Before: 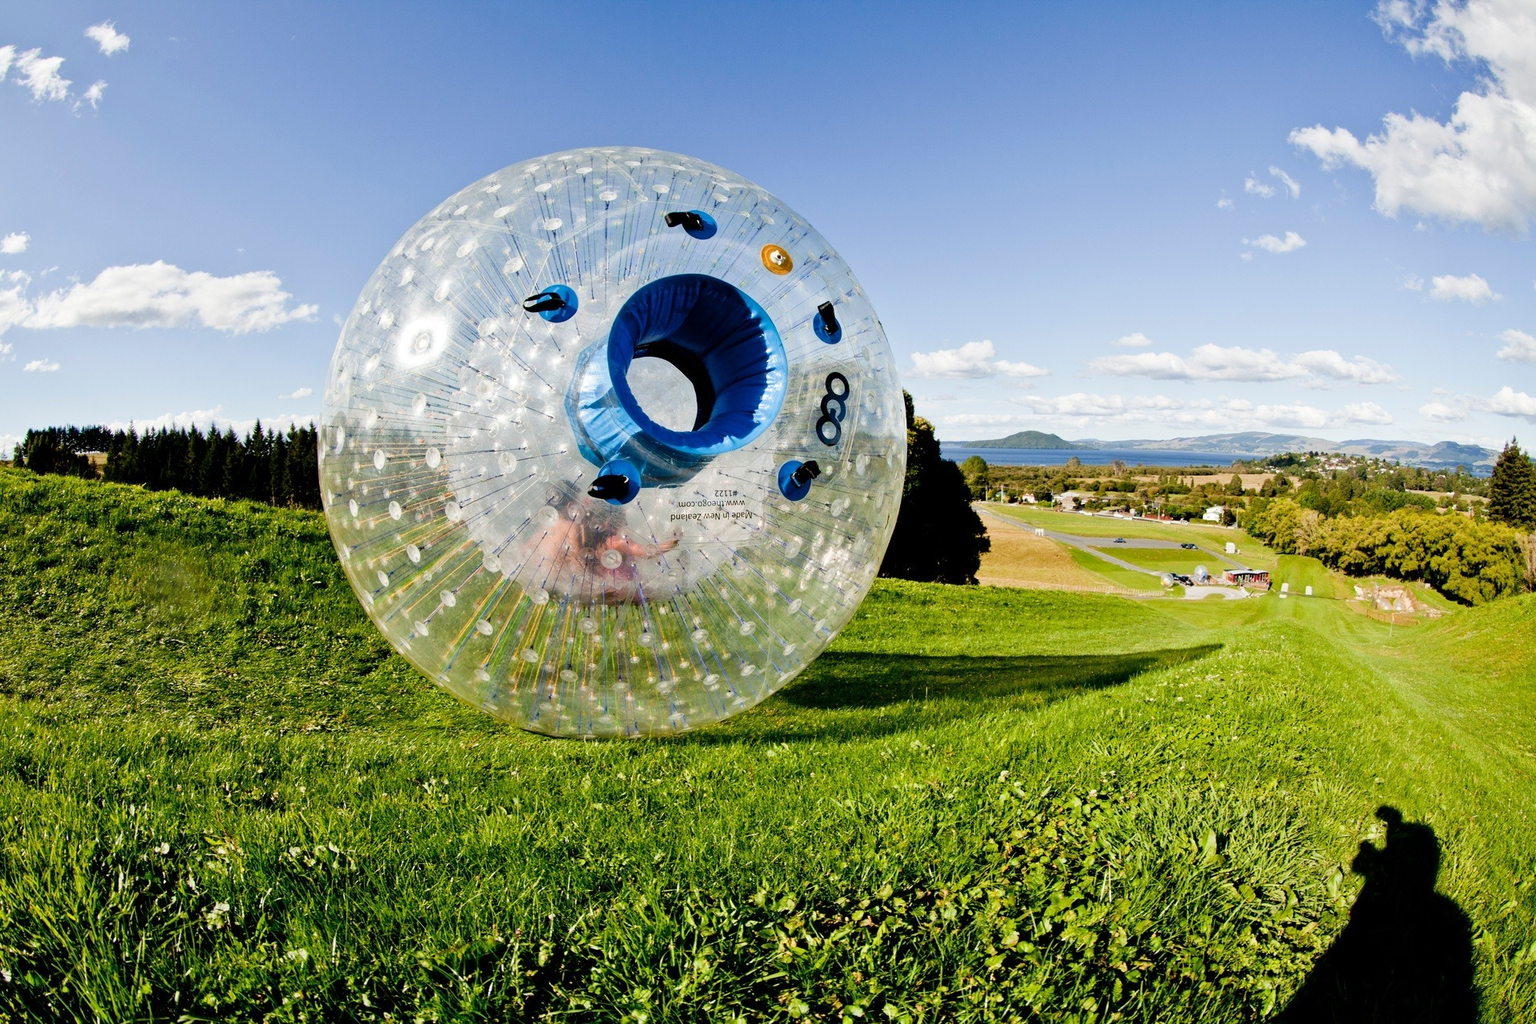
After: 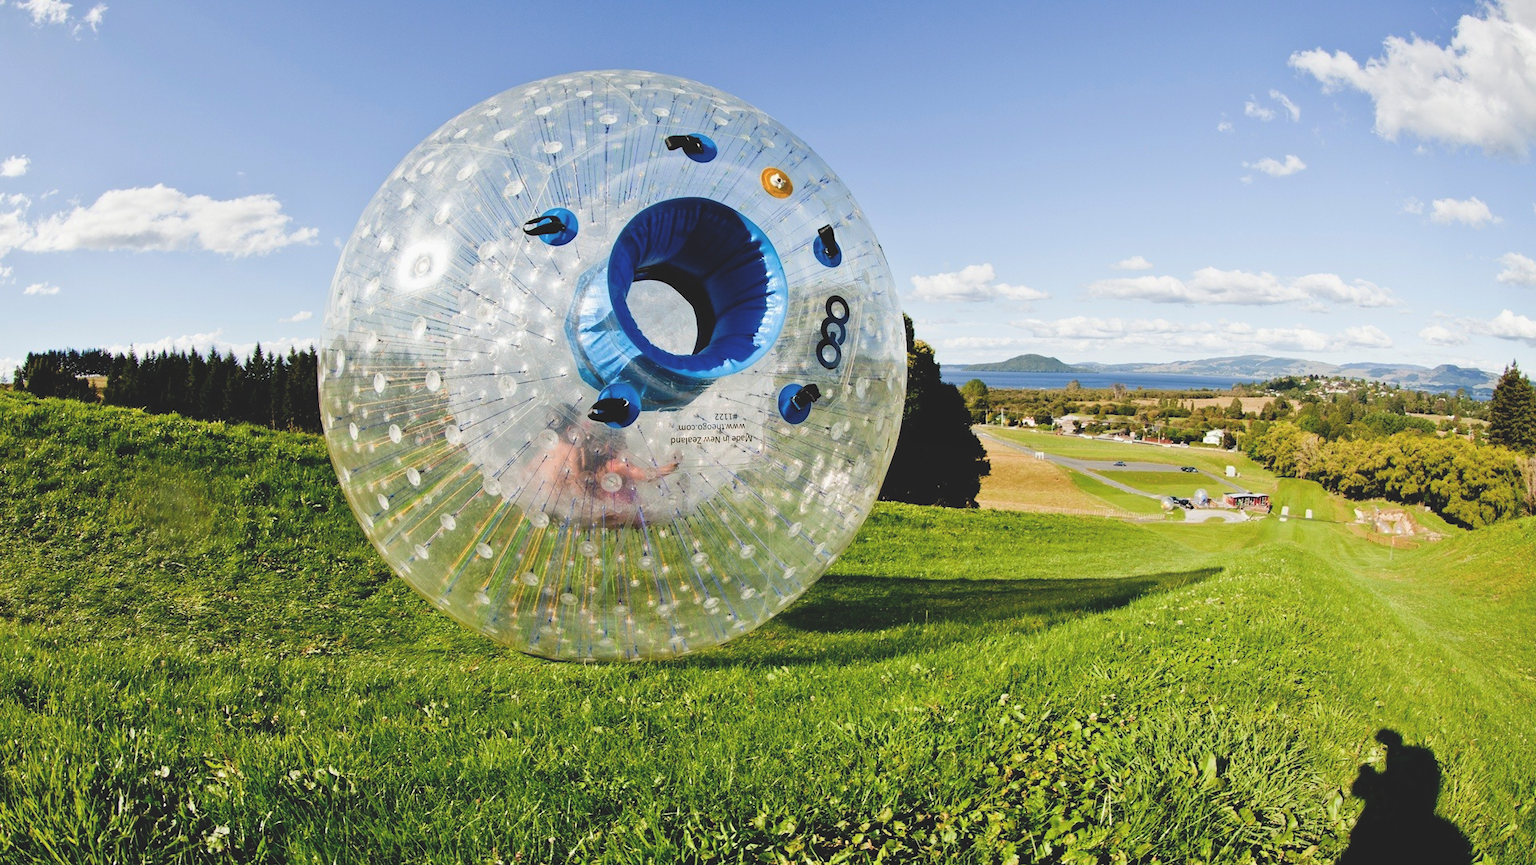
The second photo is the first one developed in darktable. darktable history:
exposure: black level correction -0.015, compensate highlight preservation false
crop: top 7.575%, bottom 7.876%
local contrast: mode bilateral grid, contrast 99, coarseness 100, detail 89%, midtone range 0.2
